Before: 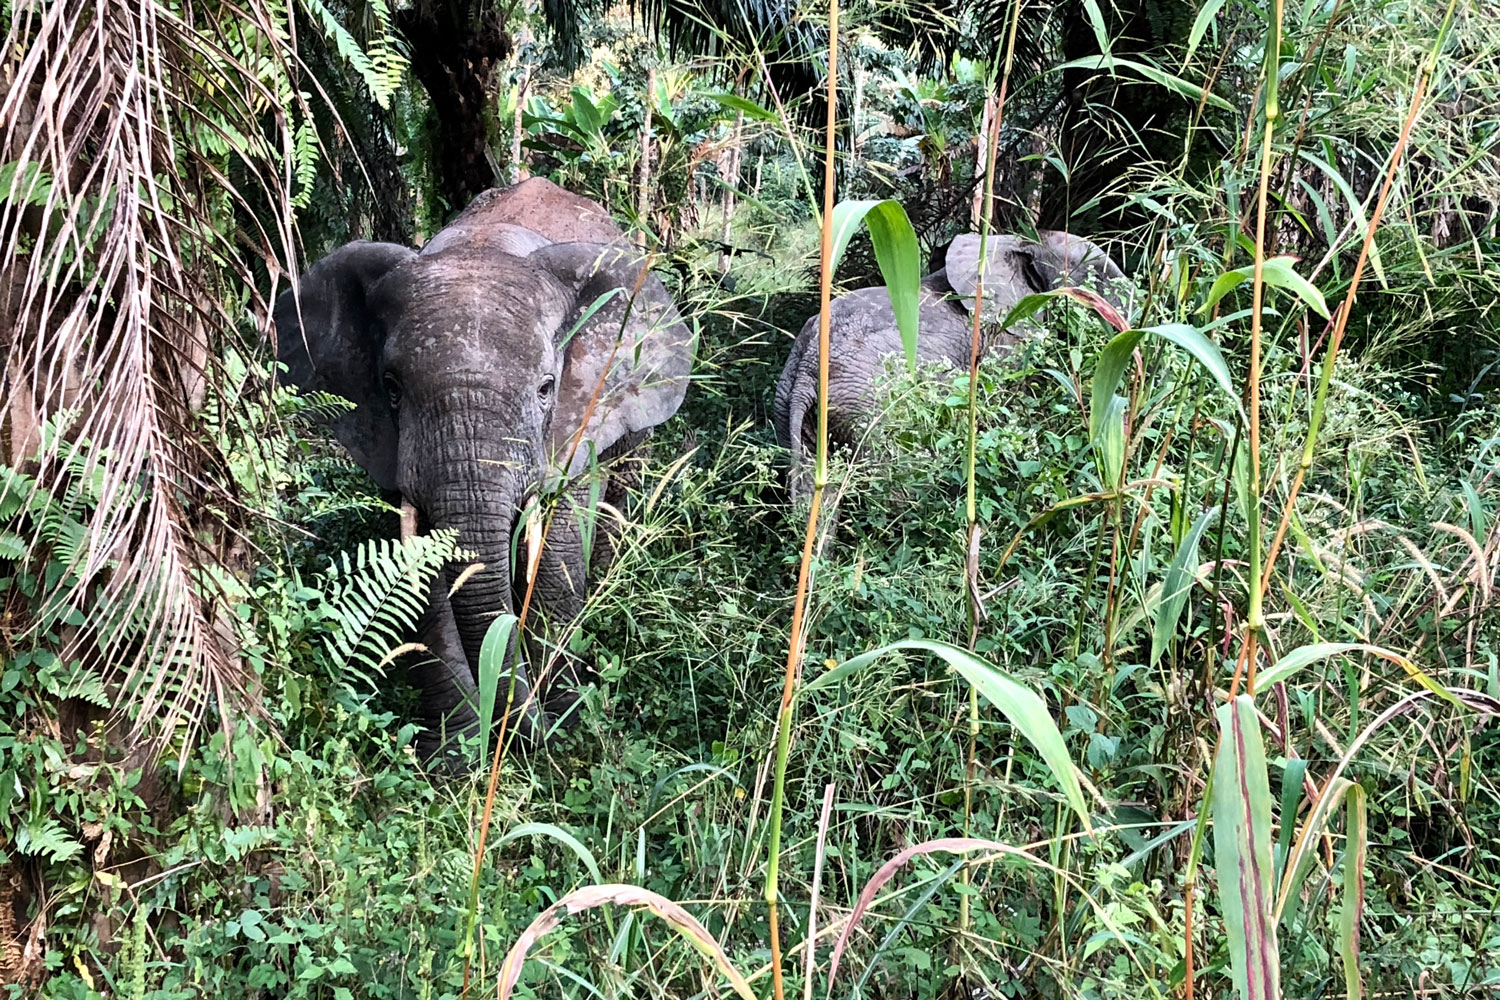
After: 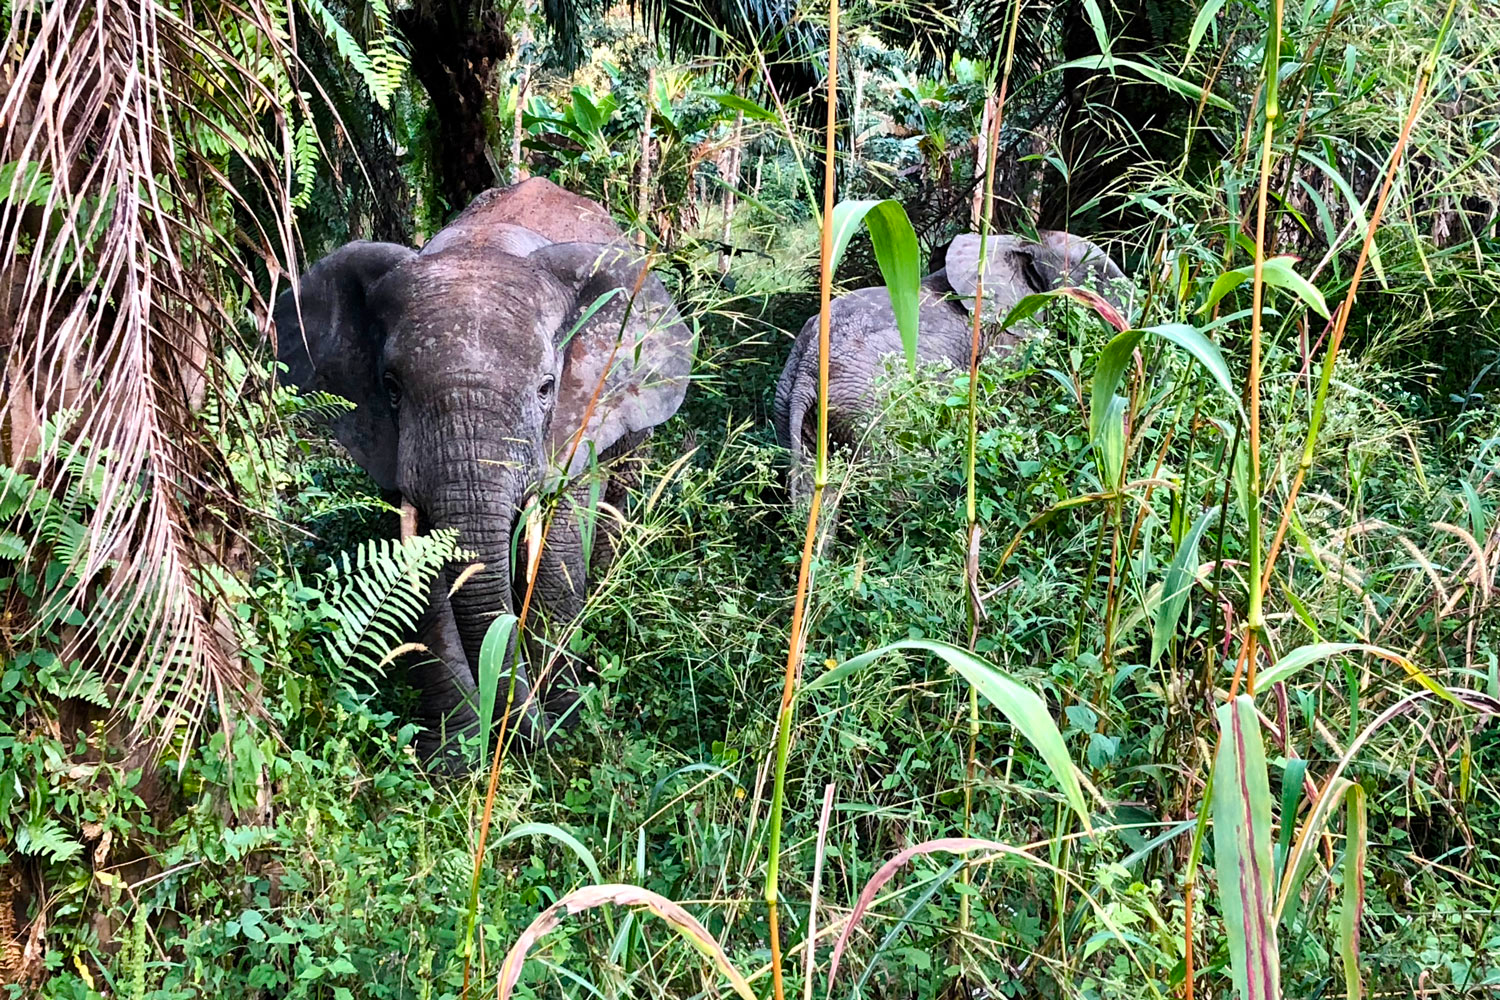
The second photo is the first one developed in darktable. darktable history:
color balance rgb: linear chroma grading › shadows 19.45%, linear chroma grading › highlights 2.784%, linear chroma grading › mid-tones 9.984%, perceptual saturation grading › global saturation 17.011%, global vibrance 19.719%
shadows and highlights: soften with gaussian
